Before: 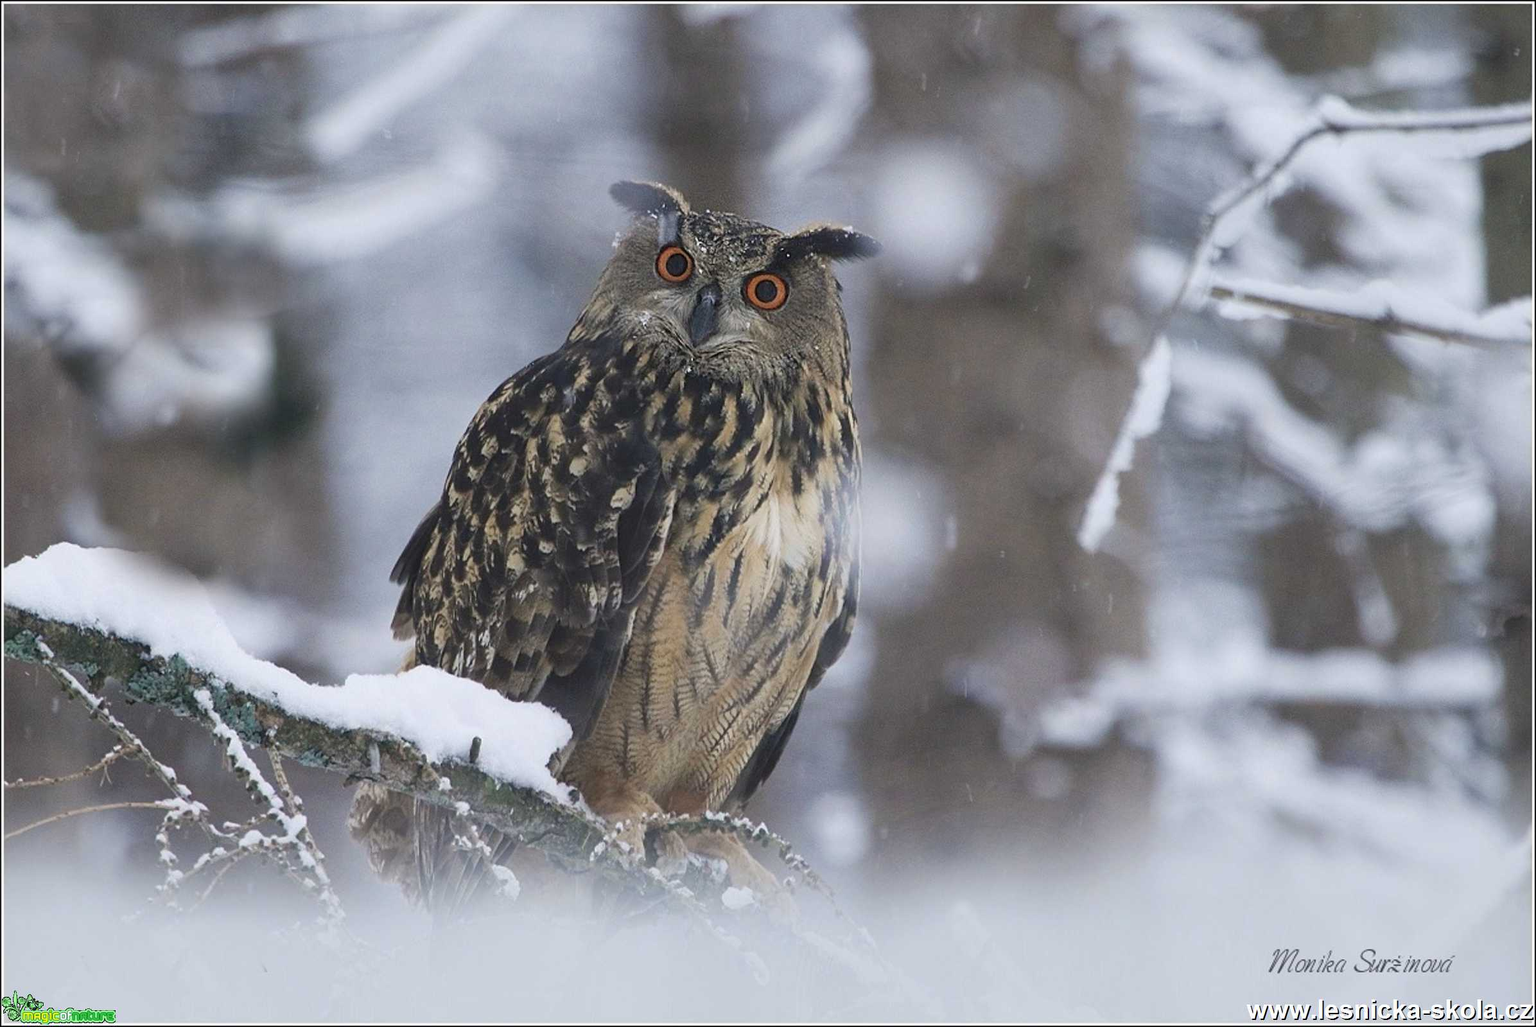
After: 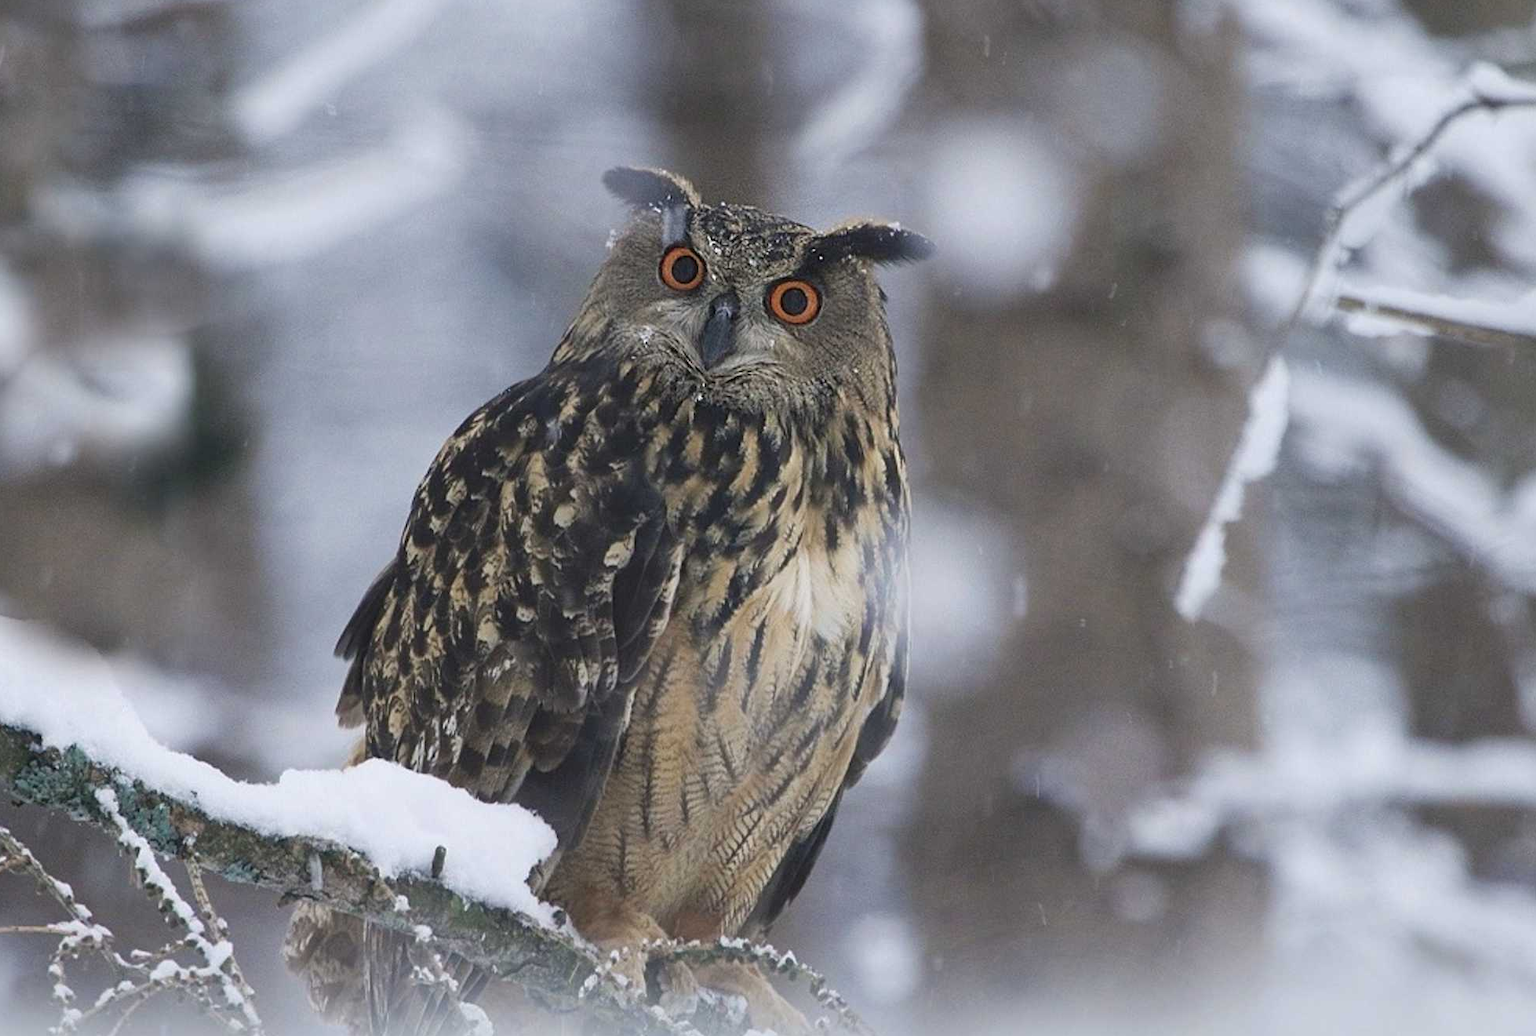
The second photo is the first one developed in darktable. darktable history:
crop and rotate: left 7.594%, top 4.395%, right 10.524%, bottom 12.963%
